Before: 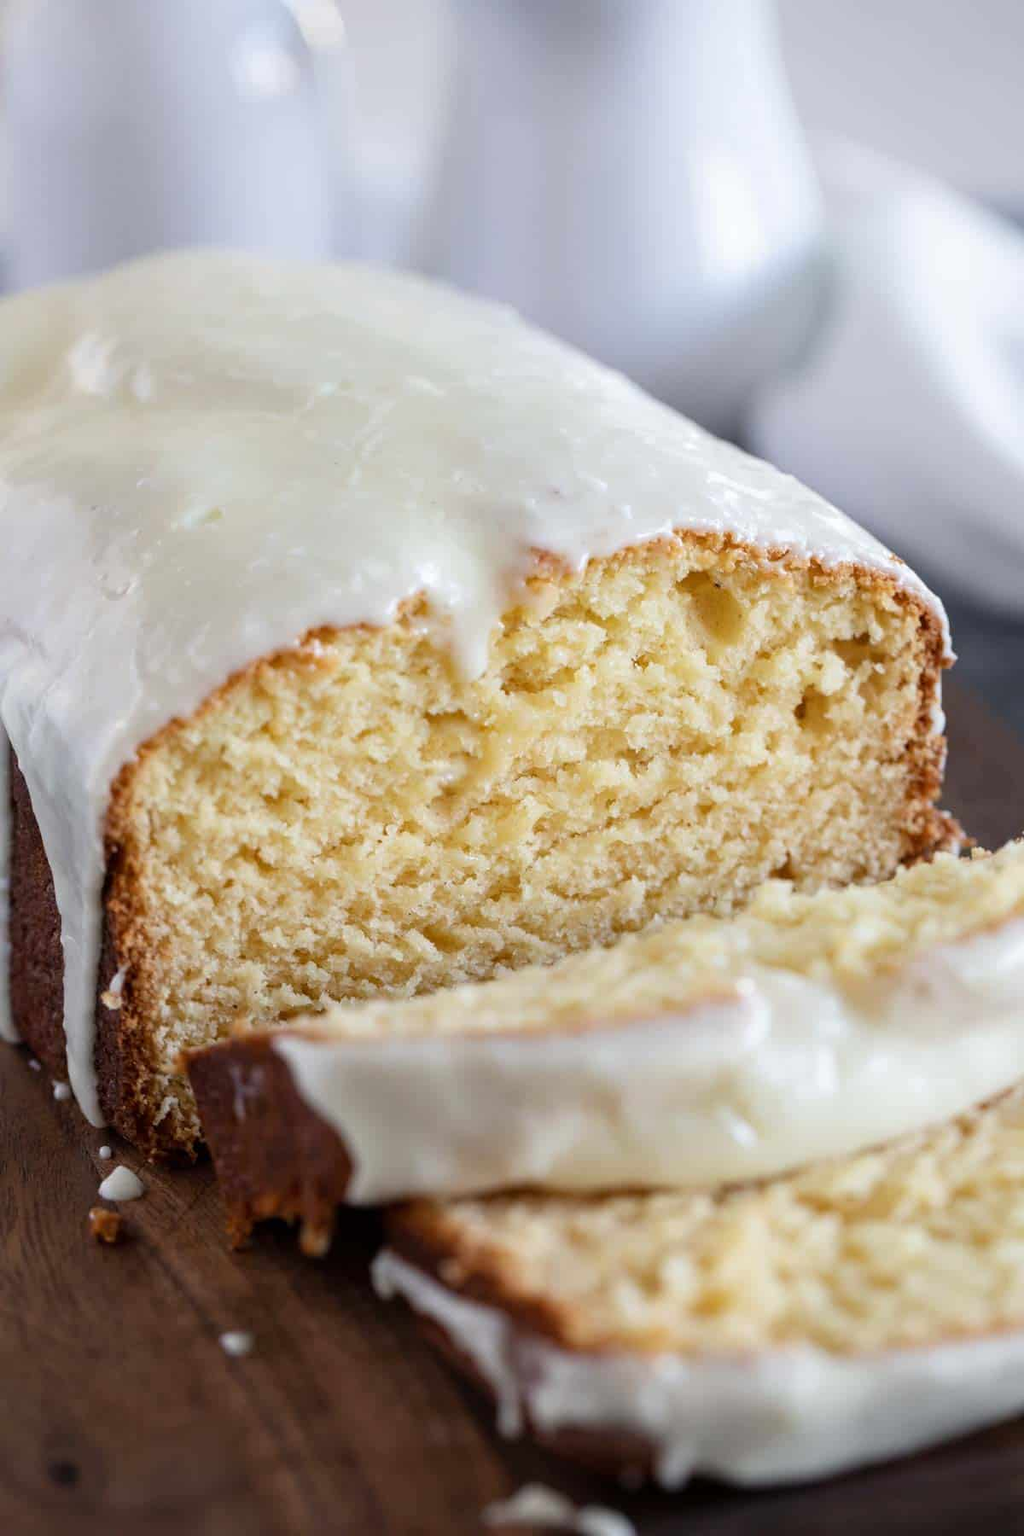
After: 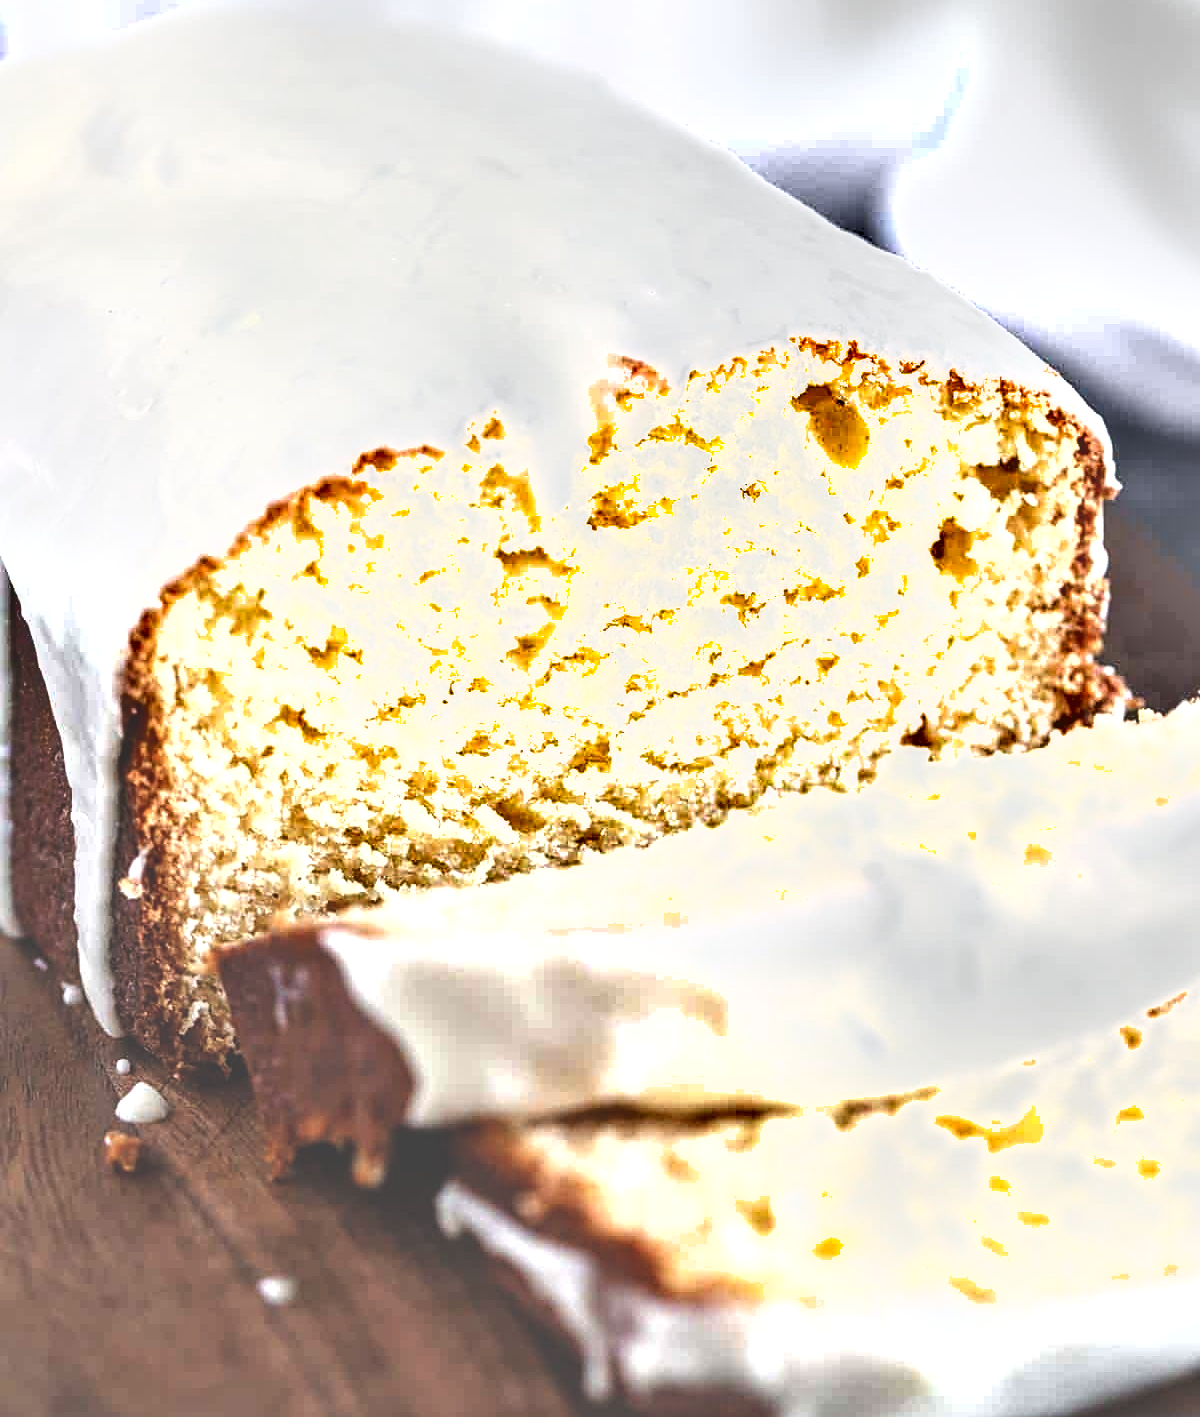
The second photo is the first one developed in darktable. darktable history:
crop and rotate: top 15.801%, bottom 5.464%
sharpen: on, module defaults
local contrast: on, module defaults
exposure: black level correction -0.023, exposure 1.395 EV, compensate exposure bias true, compensate highlight preservation false
shadows and highlights: shadows 61.23, soften with gaussian
